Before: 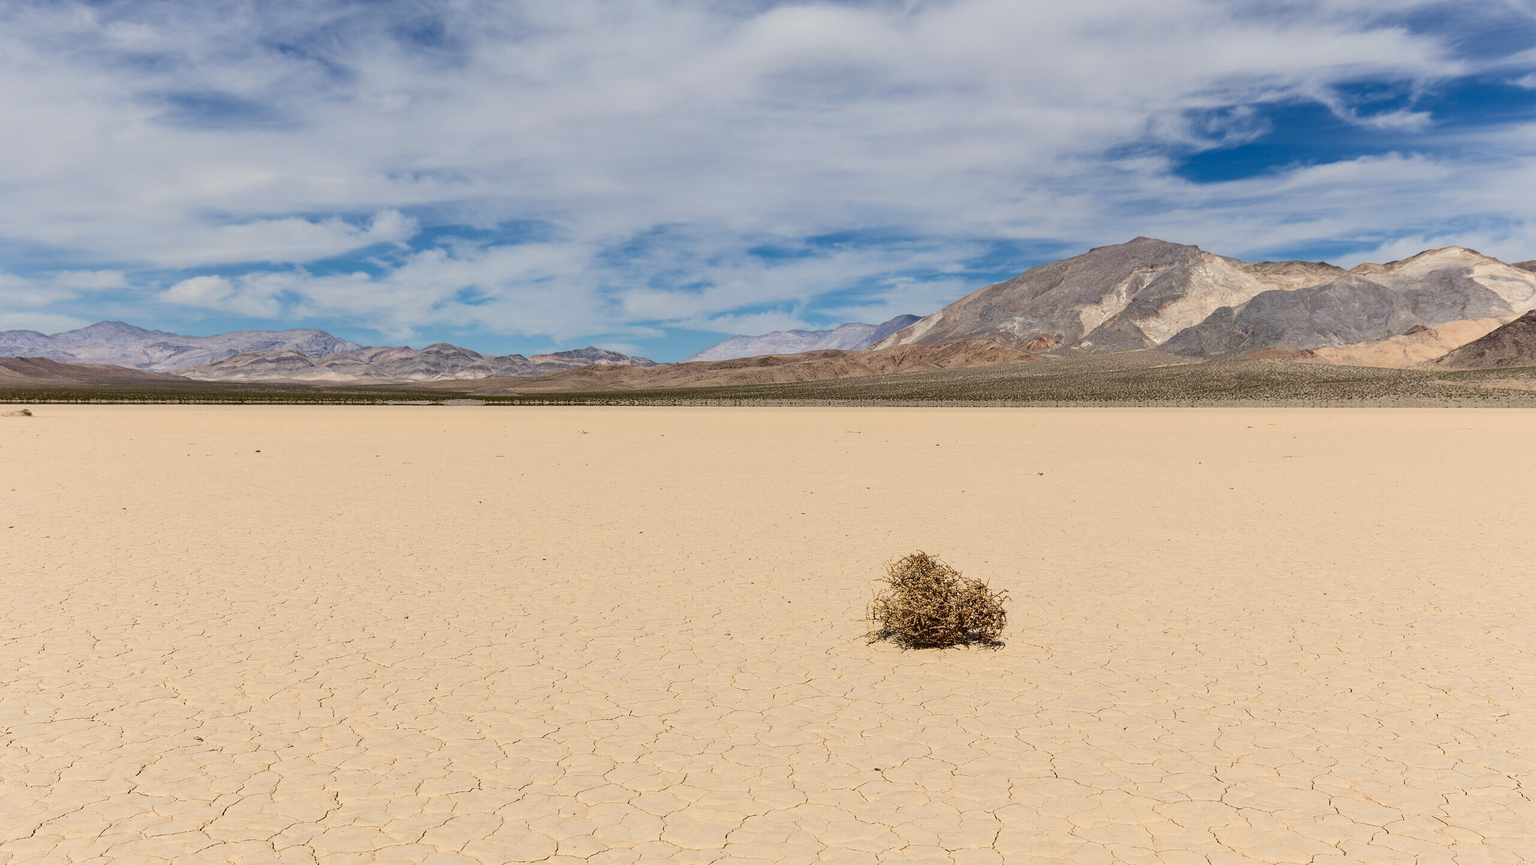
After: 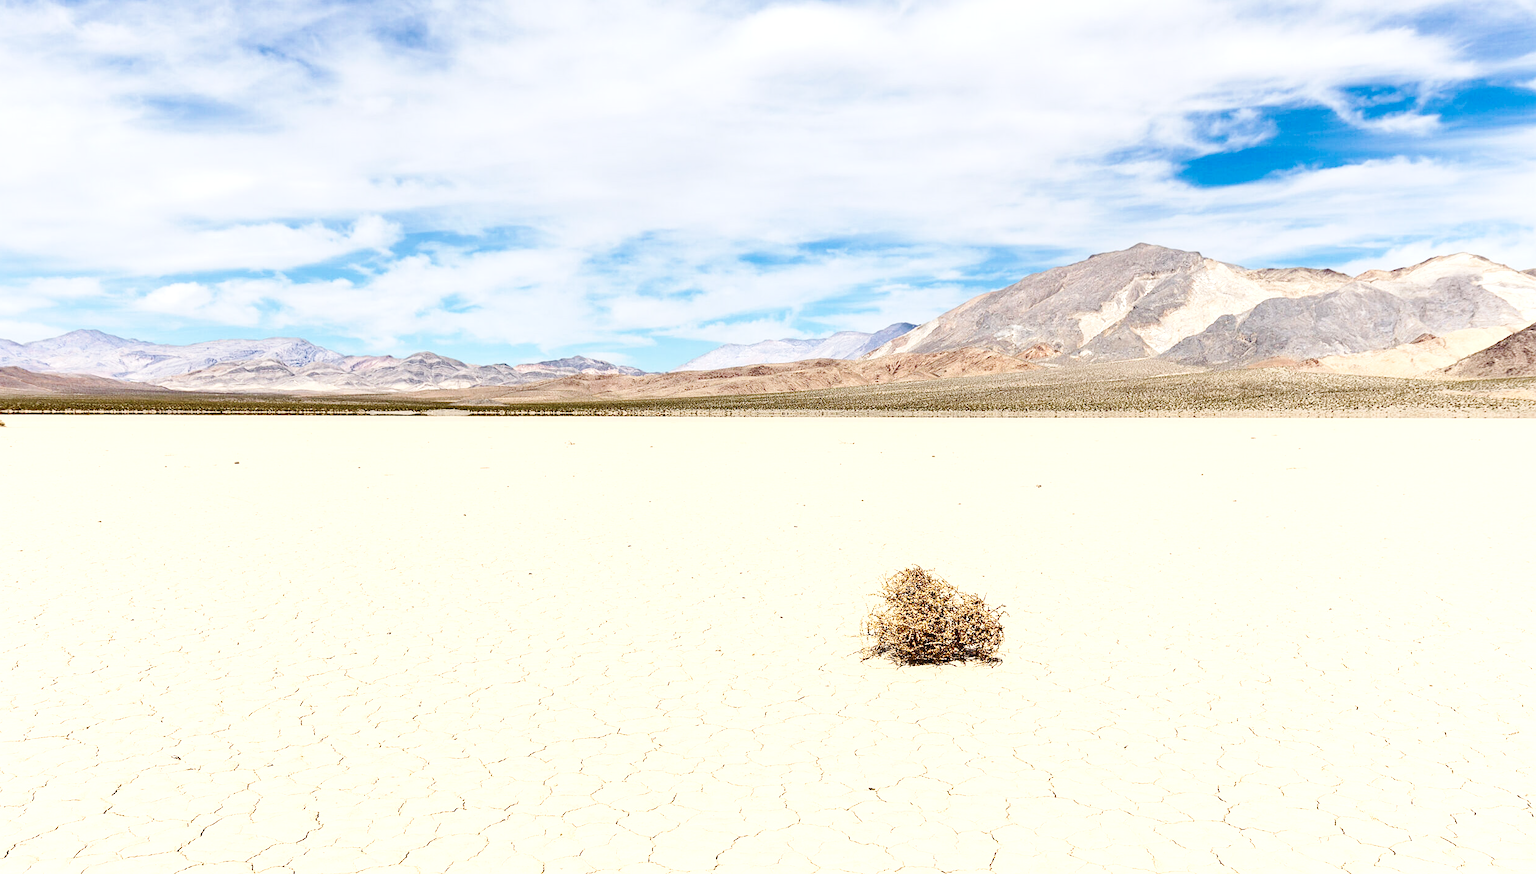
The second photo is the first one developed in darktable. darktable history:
sharpen: amount 0.2
crop and rotate: left 1.774%, right 0.633%, bottom 1.28%
base curve: curves: ch0 [(0, 0) (0.036, 0.025) (0.121, 0.166) (0.206, 0.329) (0.605, 0.79) (1, 1)], preserve colors none
exposure: black level correction 0, exposure 0.95 EV, compensate exposure bias true, compensate highlight preservation false
